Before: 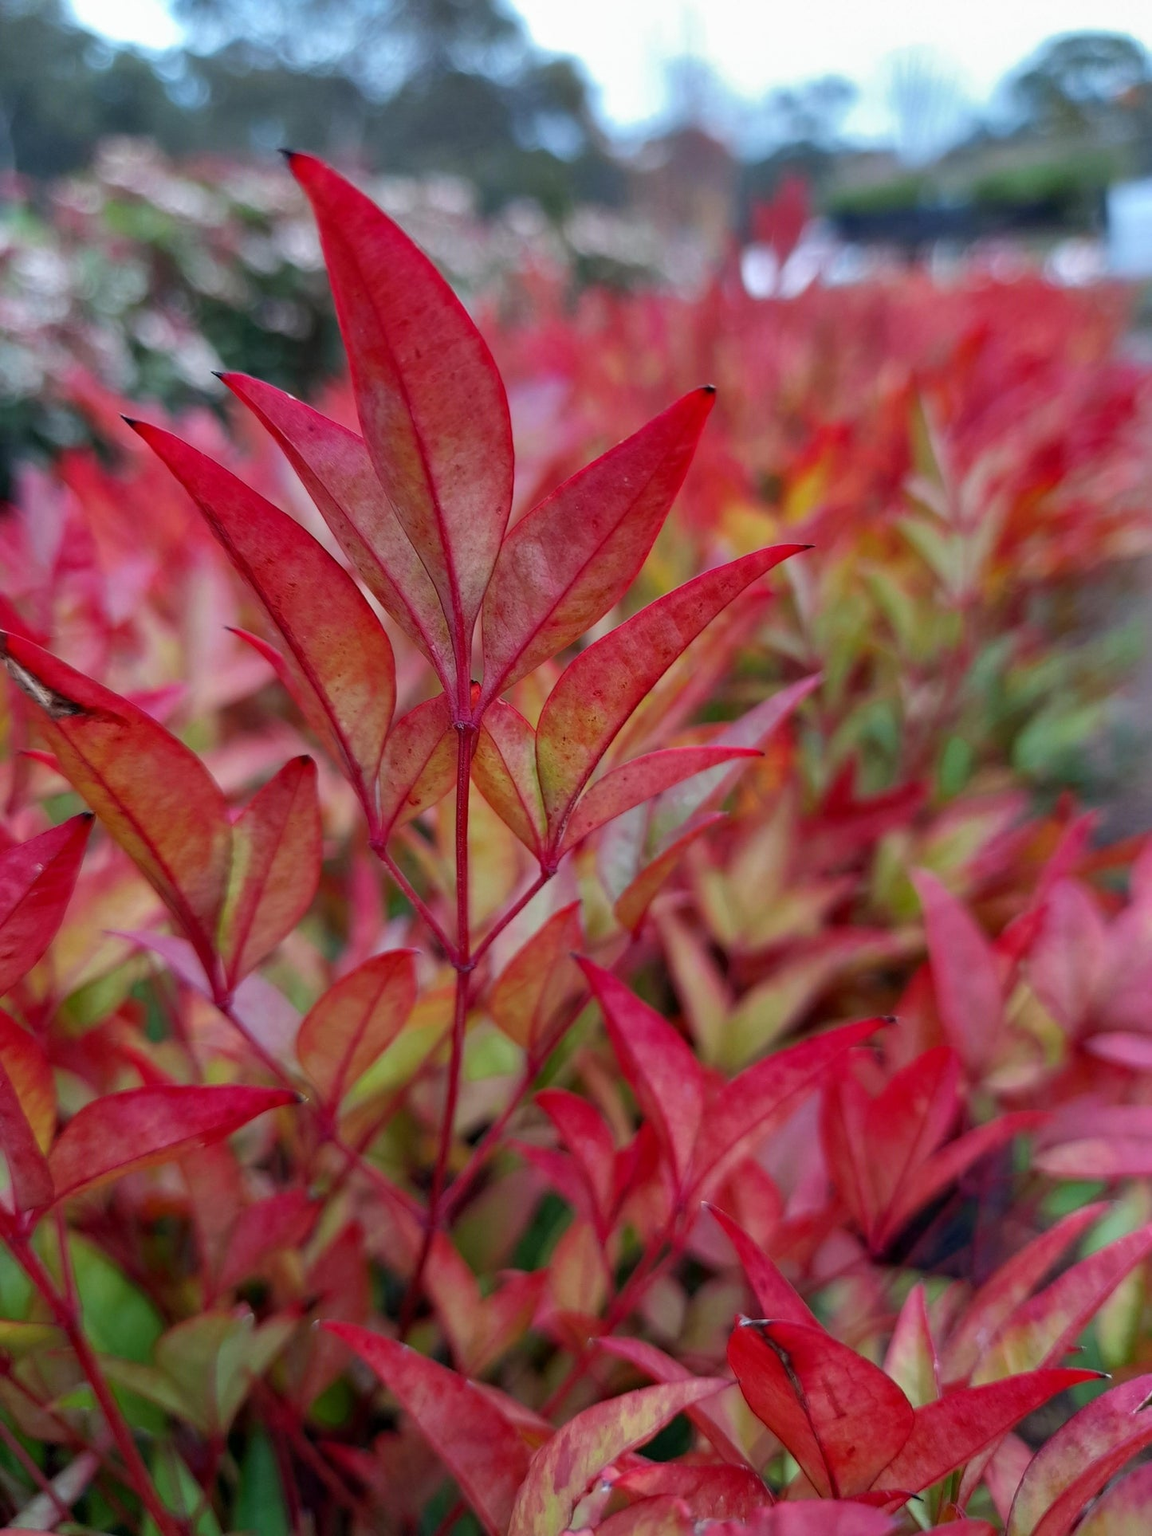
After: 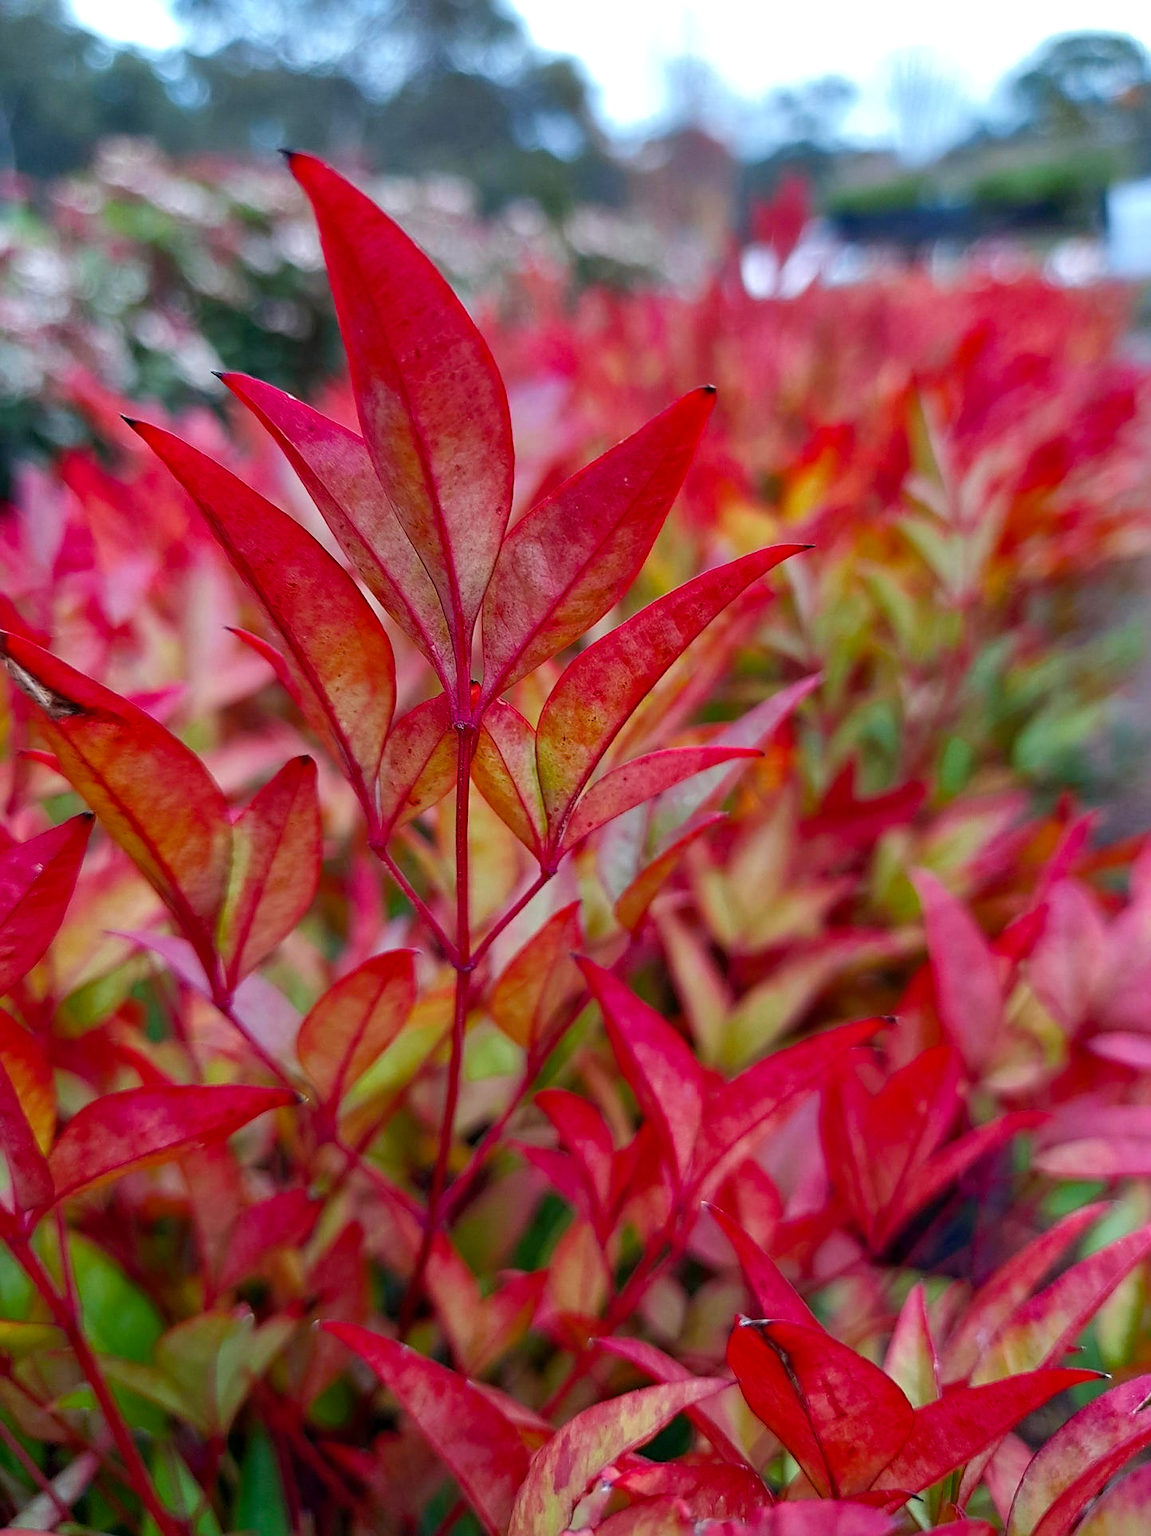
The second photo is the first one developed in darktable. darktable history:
sharpen: on, module defaults
exposure: compensate highlight preservation false
color balance rgb: linear chroma grading › shadows 32%, linear chroma grading › global chroma -2%, linear chroma grading › mid-tones 4%, perceptual saturation grading › global saturation -2%, perceptual saturation grading › highlights -8%, perceptual saturation grading › mid-tones 8%, perceptual saturation grading › shadows 4%, perceptual brilliance grading › highlights 8%, perceptual brilliance grading › mid-tones 4%, perceptual brilliance grading › shadows 2%, global vibrance 16%, saturation formula JzAzBz (2021)
